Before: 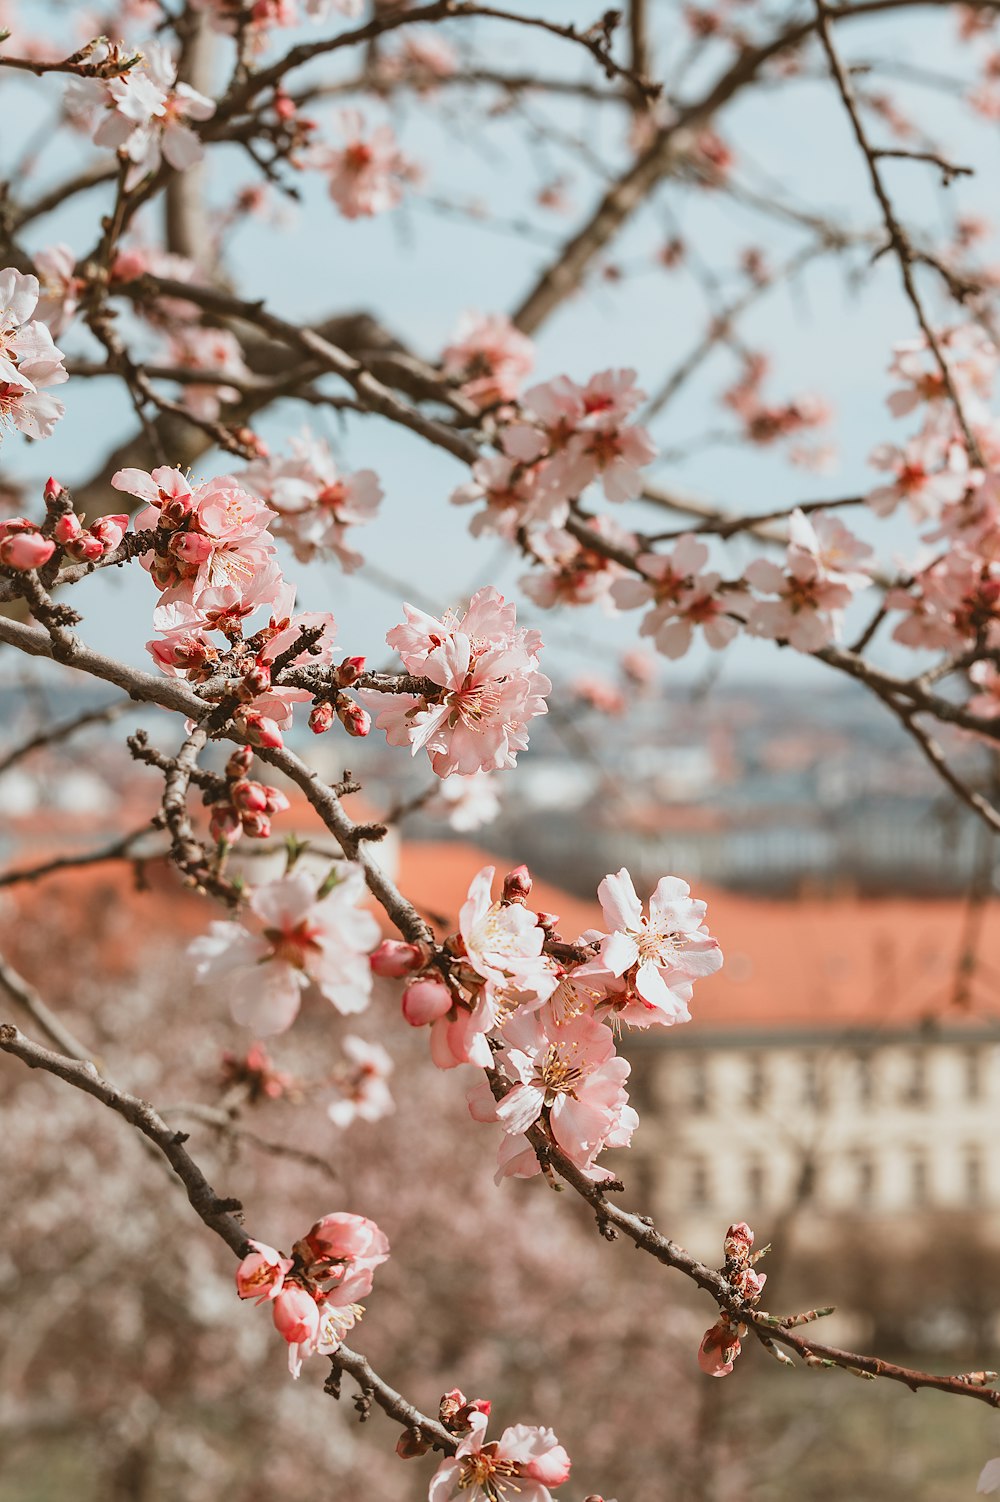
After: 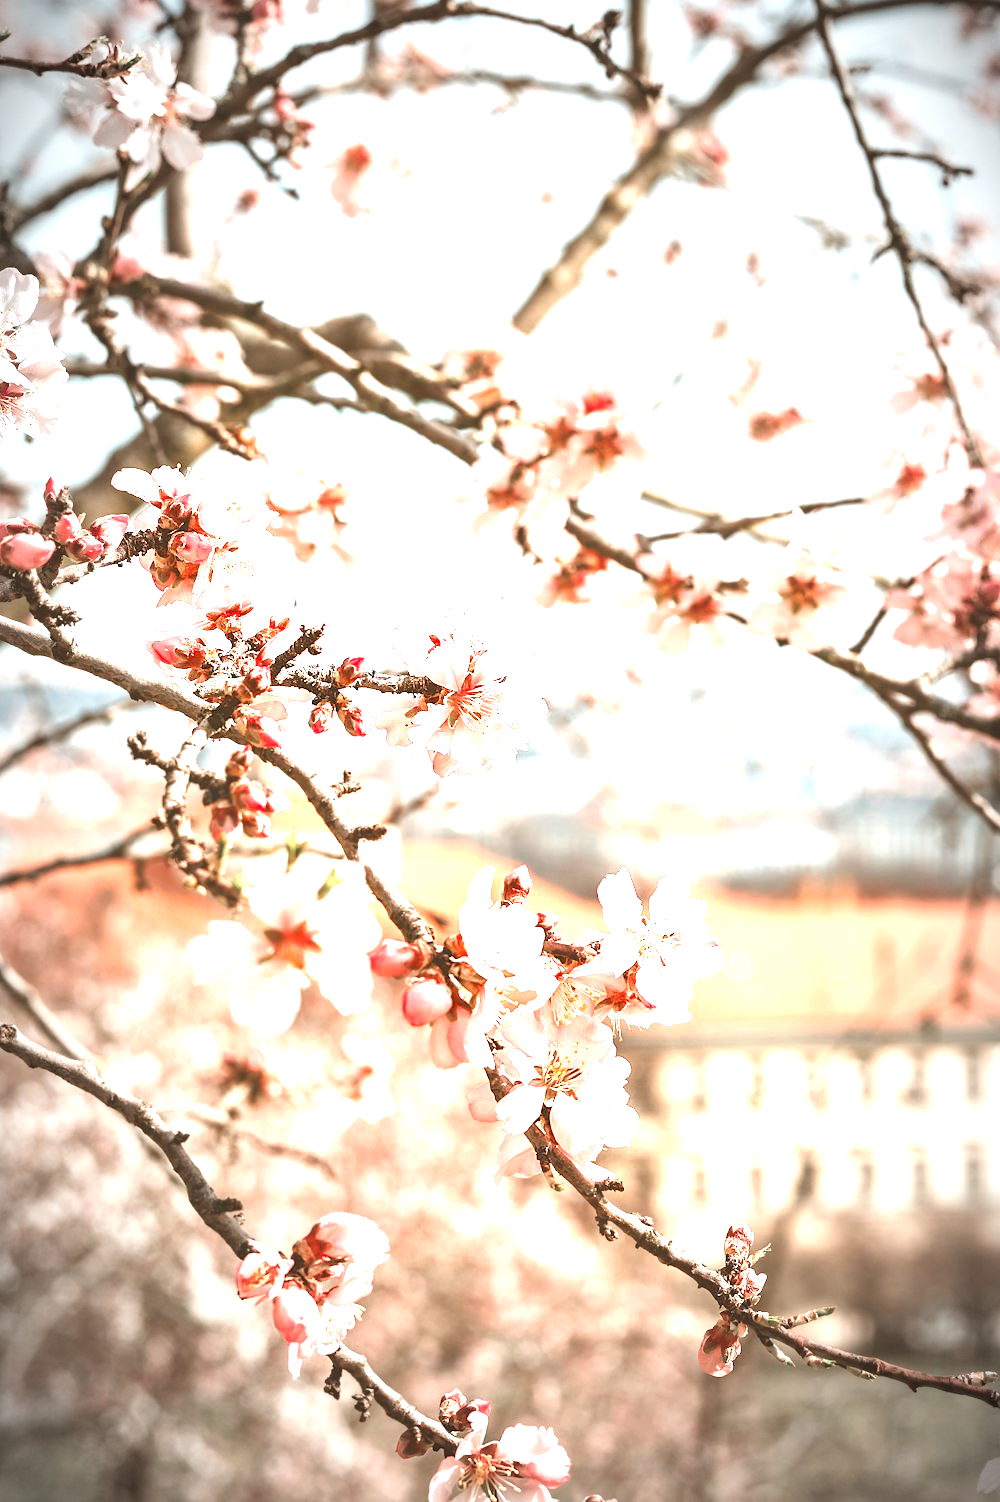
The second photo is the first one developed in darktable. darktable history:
vignetting: fall-off start 67.5%, fall-off radius 67.23%, brightness -0.813, automatic ratio true
exposure: exposure 2 EV, compensate exposure bias true, compensate highlight preservation false
